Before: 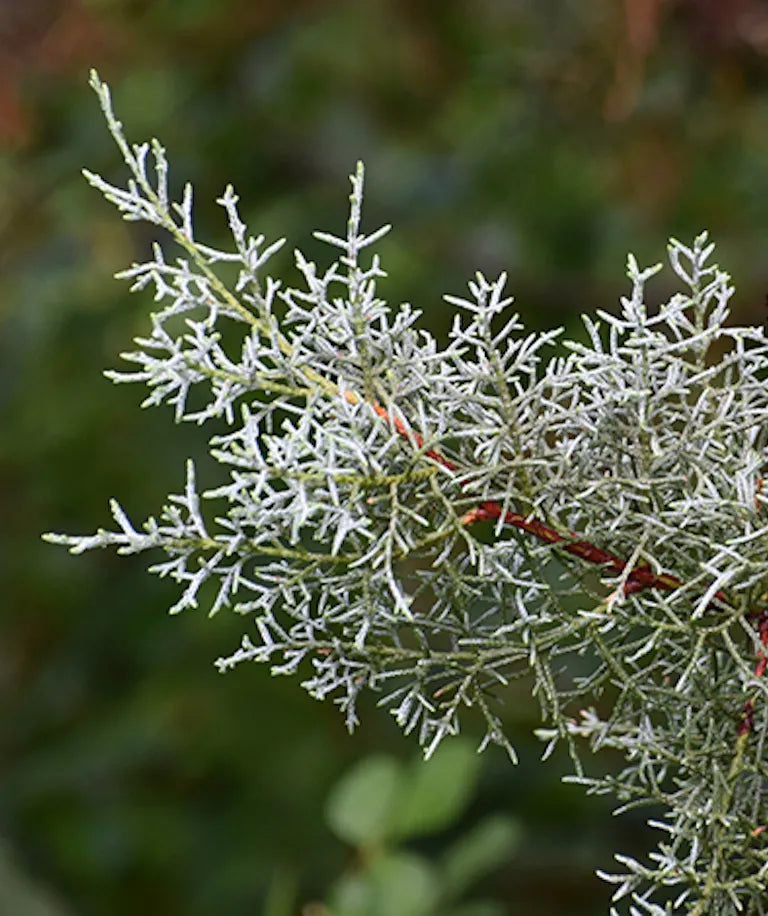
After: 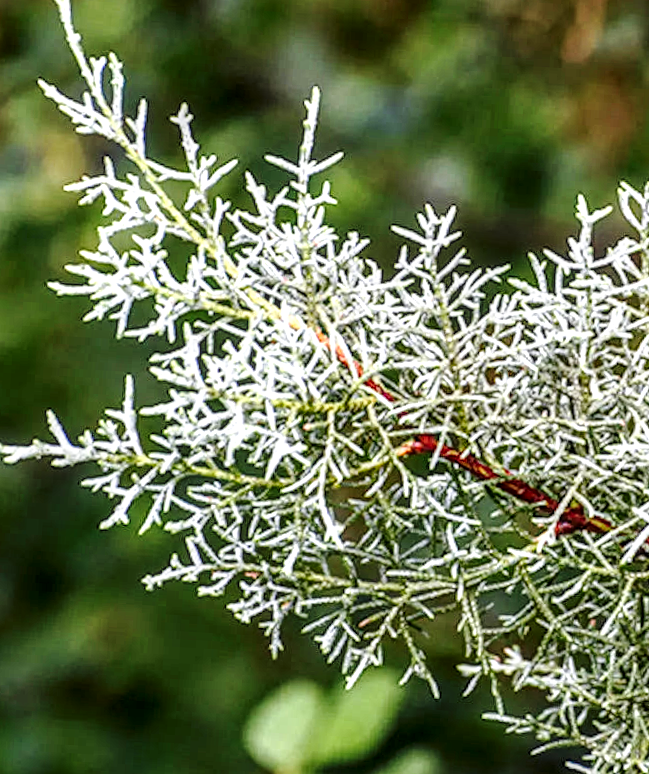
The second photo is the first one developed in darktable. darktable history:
local contrast: highlights 0%, shadows 0%, detail 182%
base curve: curves: ch0 [(0, 0) (0.028, 0.03) (0.121, 0.232) (0.46, 0.748) (0.859, 0.968) (1, 1)], preserve colors none
crop and rotate: angle -3.27°, left 5.211%, top 5.211%, right 4.607%, bottom 4.607%
white balance: red 1, blue 1
